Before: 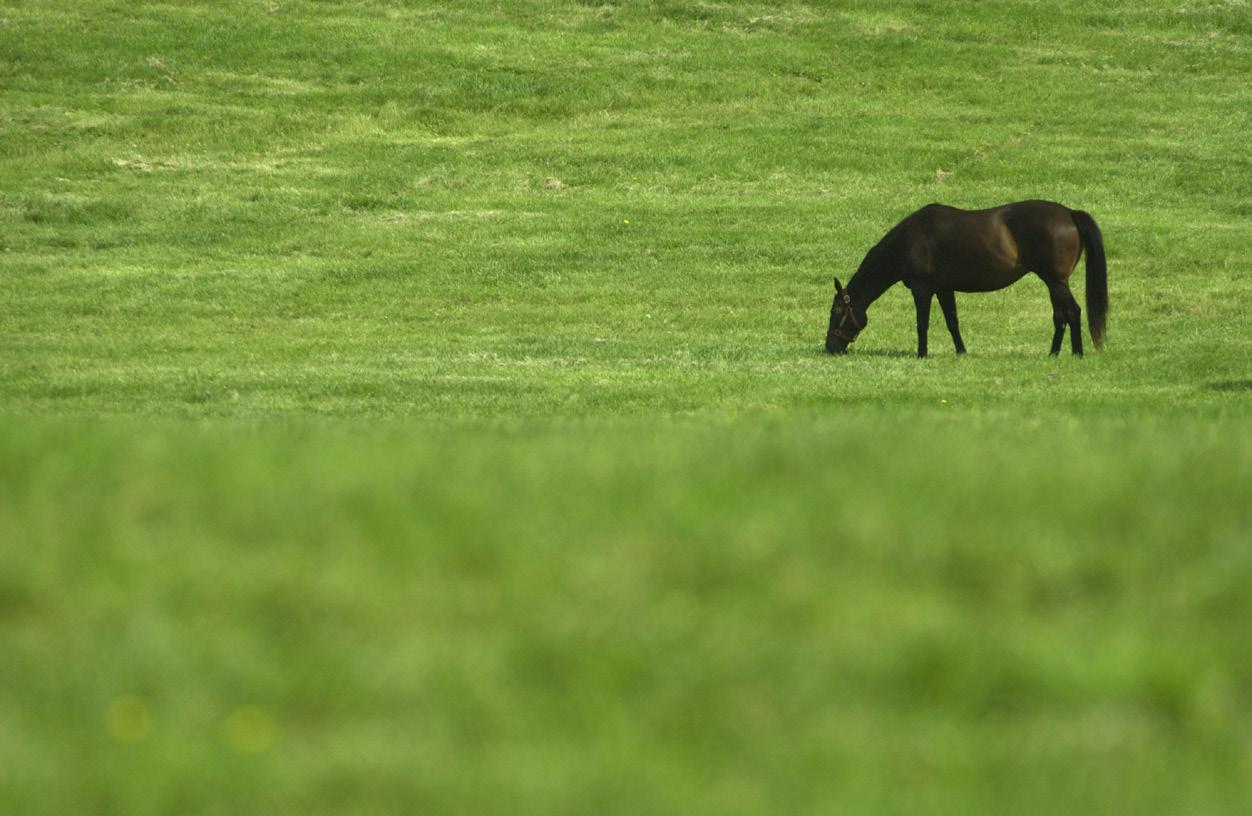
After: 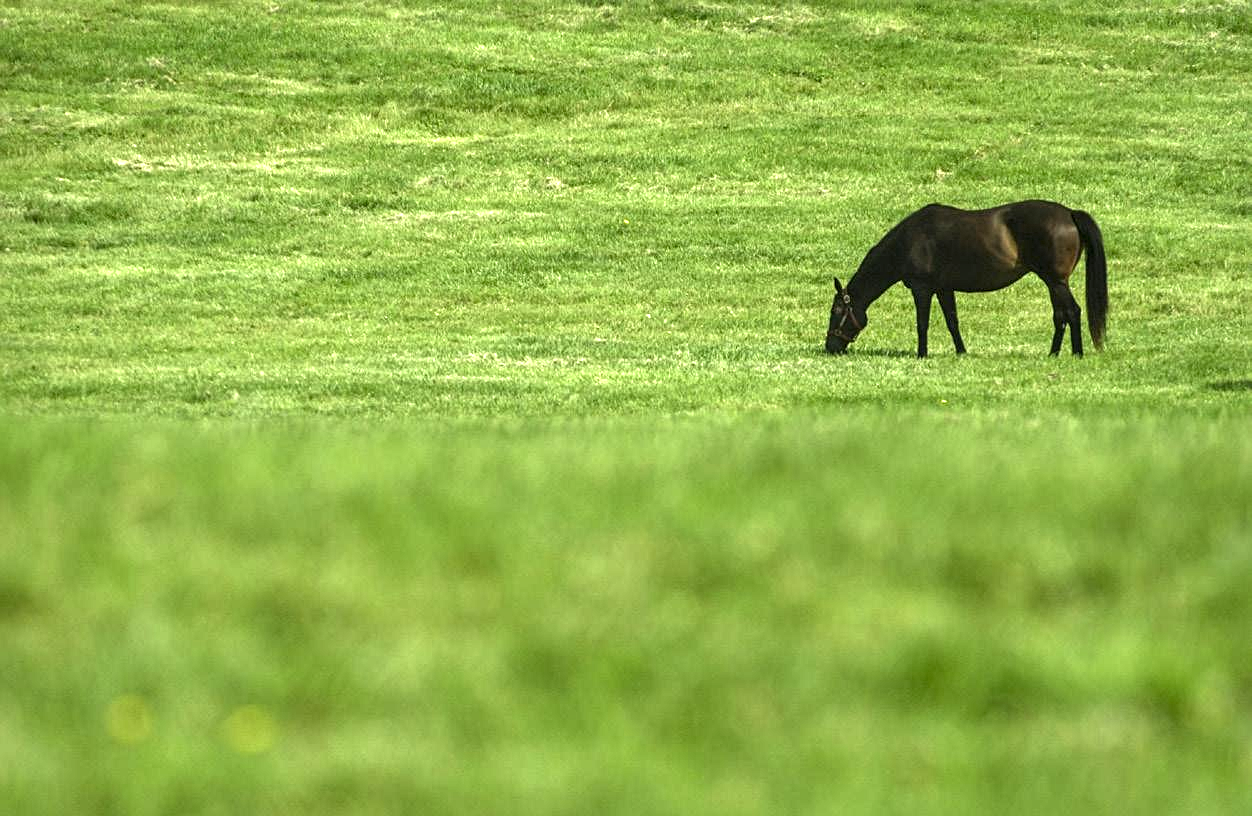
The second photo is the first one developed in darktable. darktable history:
exposure: exposure 0.66 EV, compensate highlight preservation false
sharpen: radius 2.118, amount 0.381, threshold 0.115
contrast equalizer: octaves 7, y [[0.5 ×6], [0.5 ×6], [0.5, 0.5, 0.501, 0.545, 0.707, 0.863], [0 ×6], [0 ×6]]
local contrast: detail 150%
